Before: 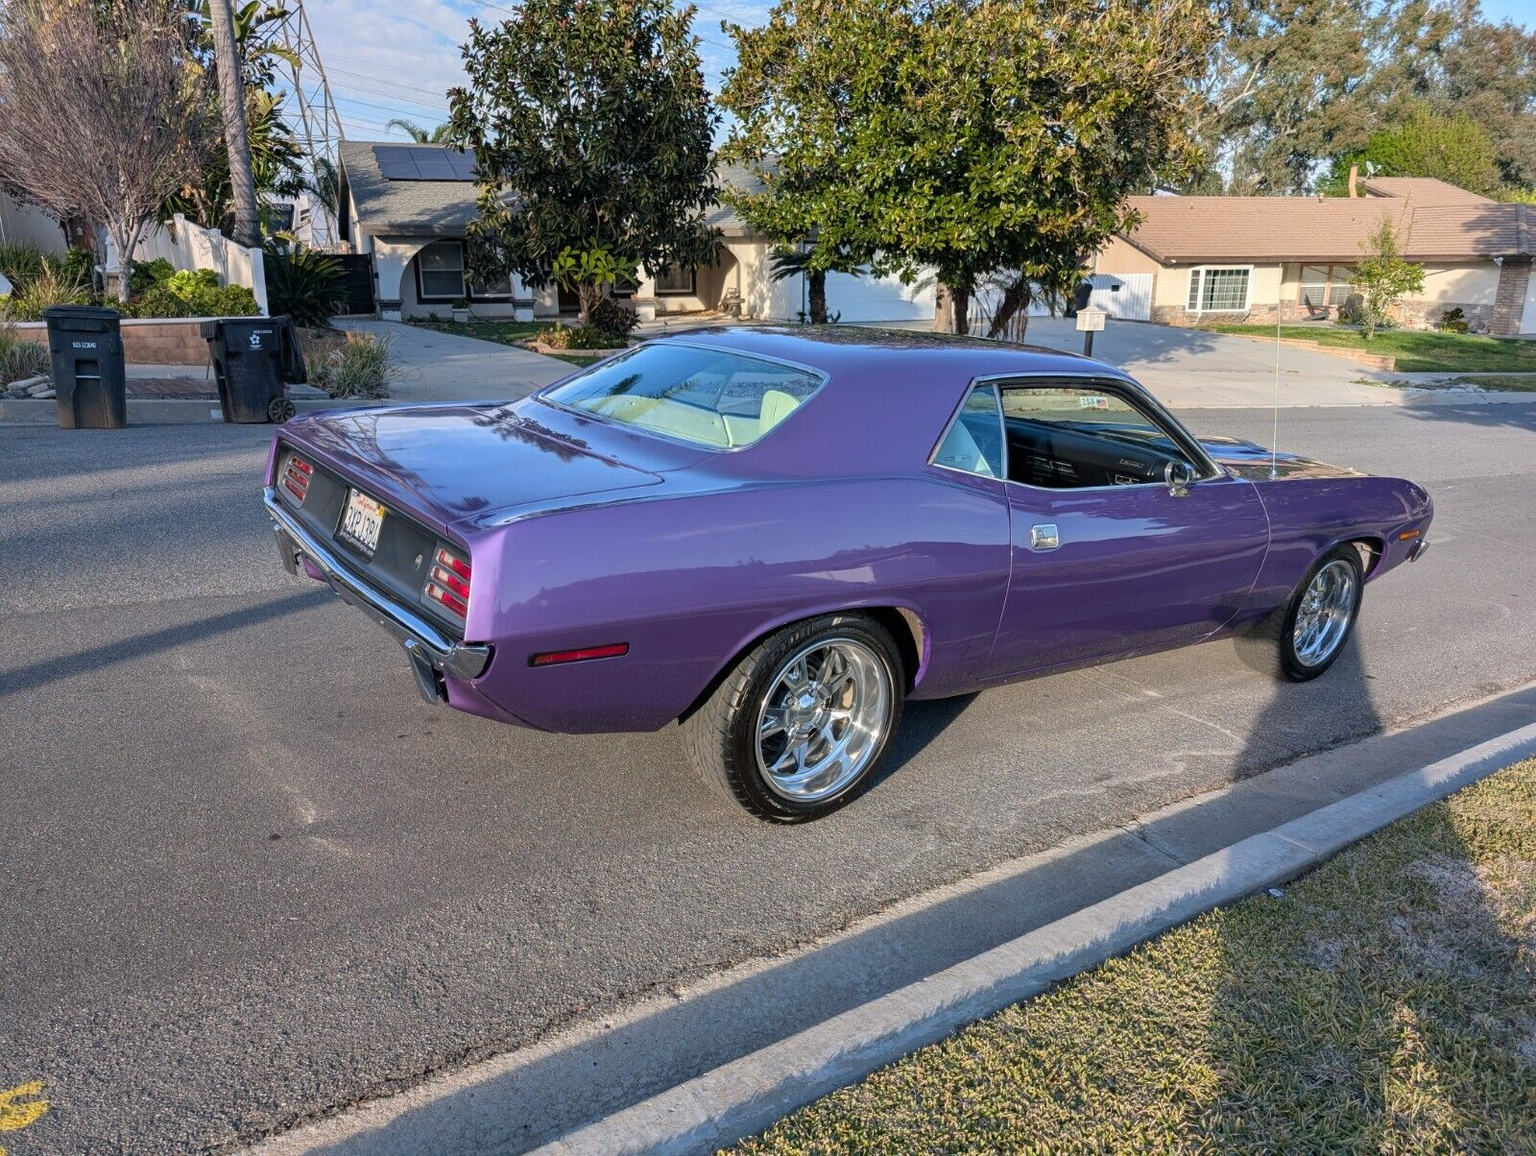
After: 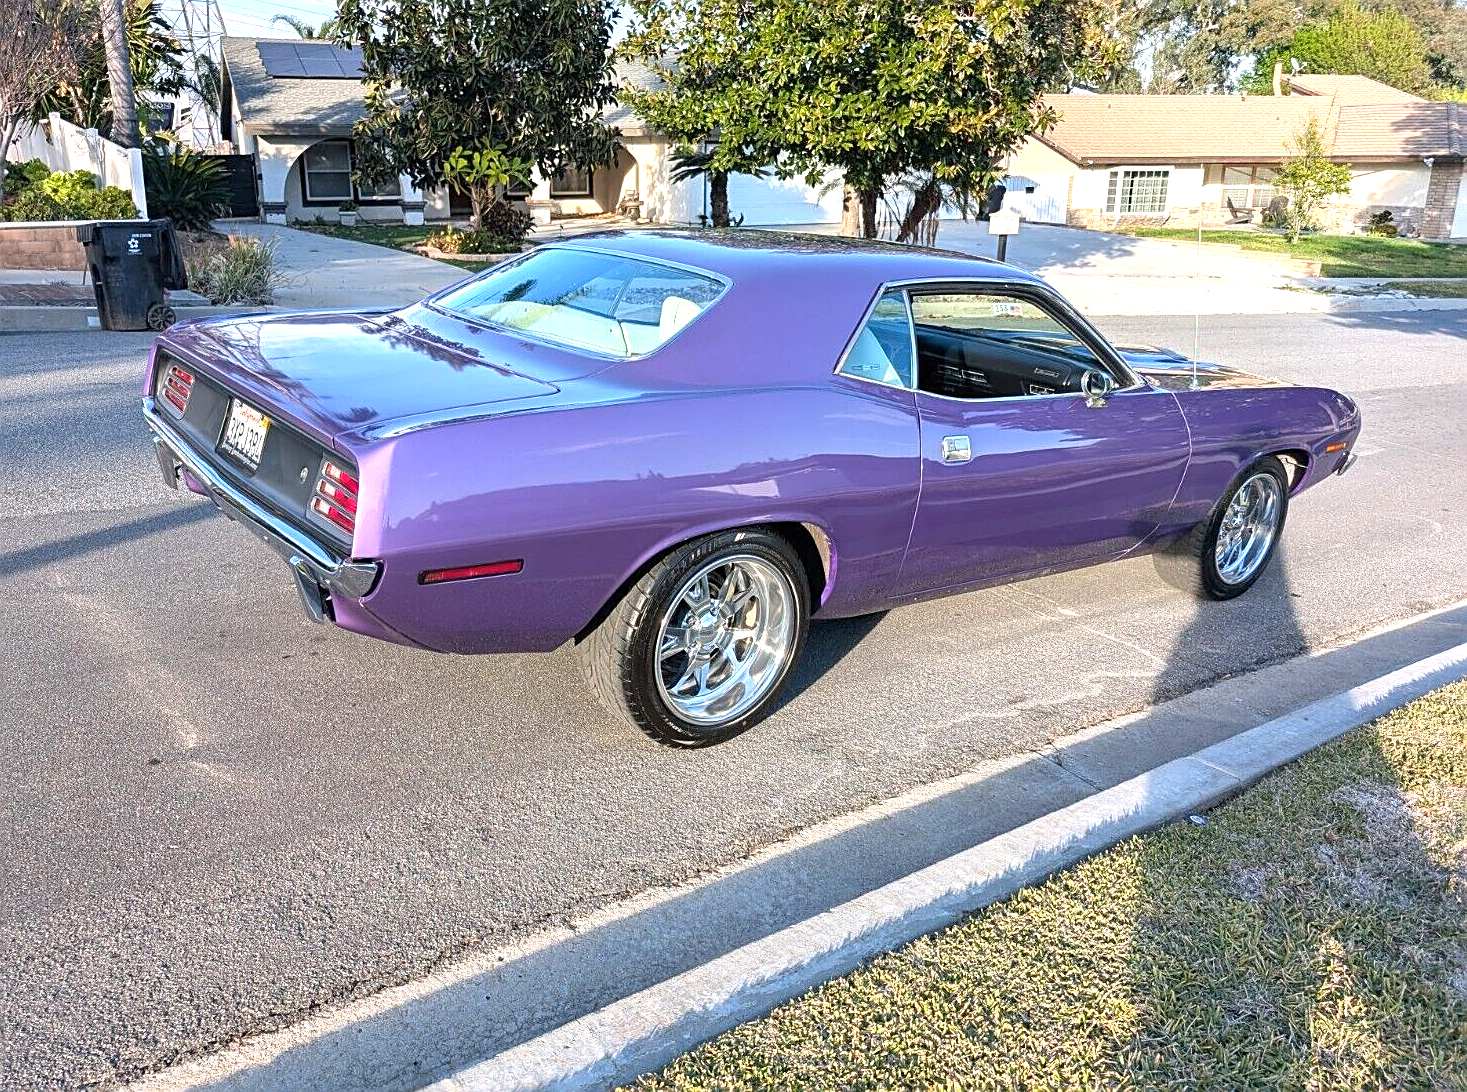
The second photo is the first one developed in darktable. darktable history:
sharpen: on, module defaults
crop and rotate: left 8.262%, top 9.226%
exposure: black level correction 0, exposure 1 EV, compensate highlight preservation false
